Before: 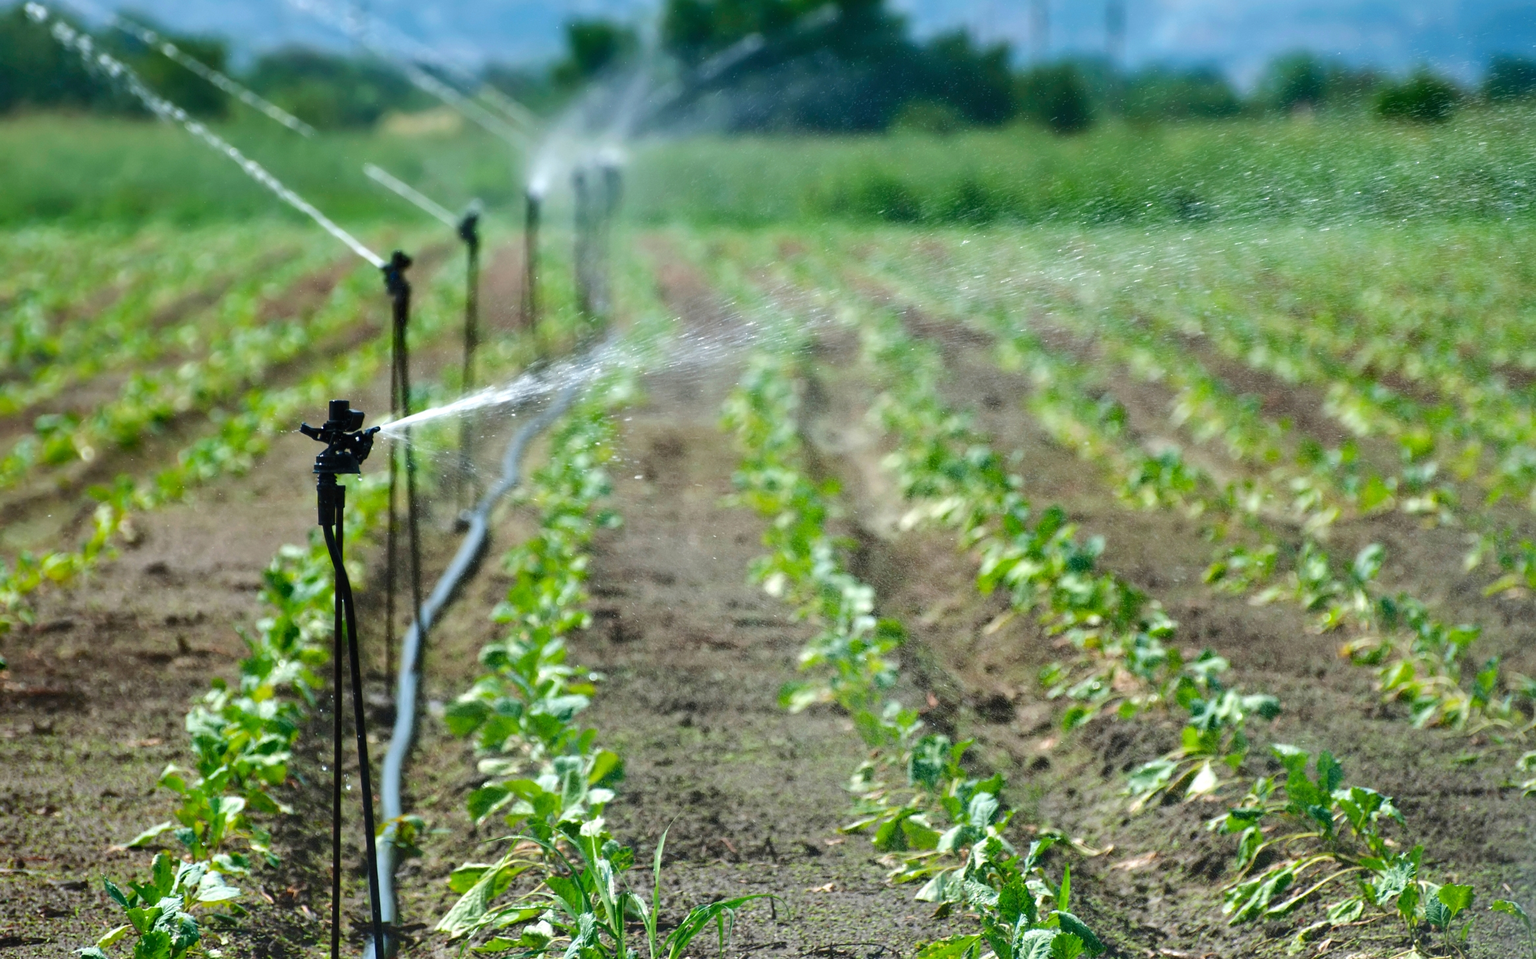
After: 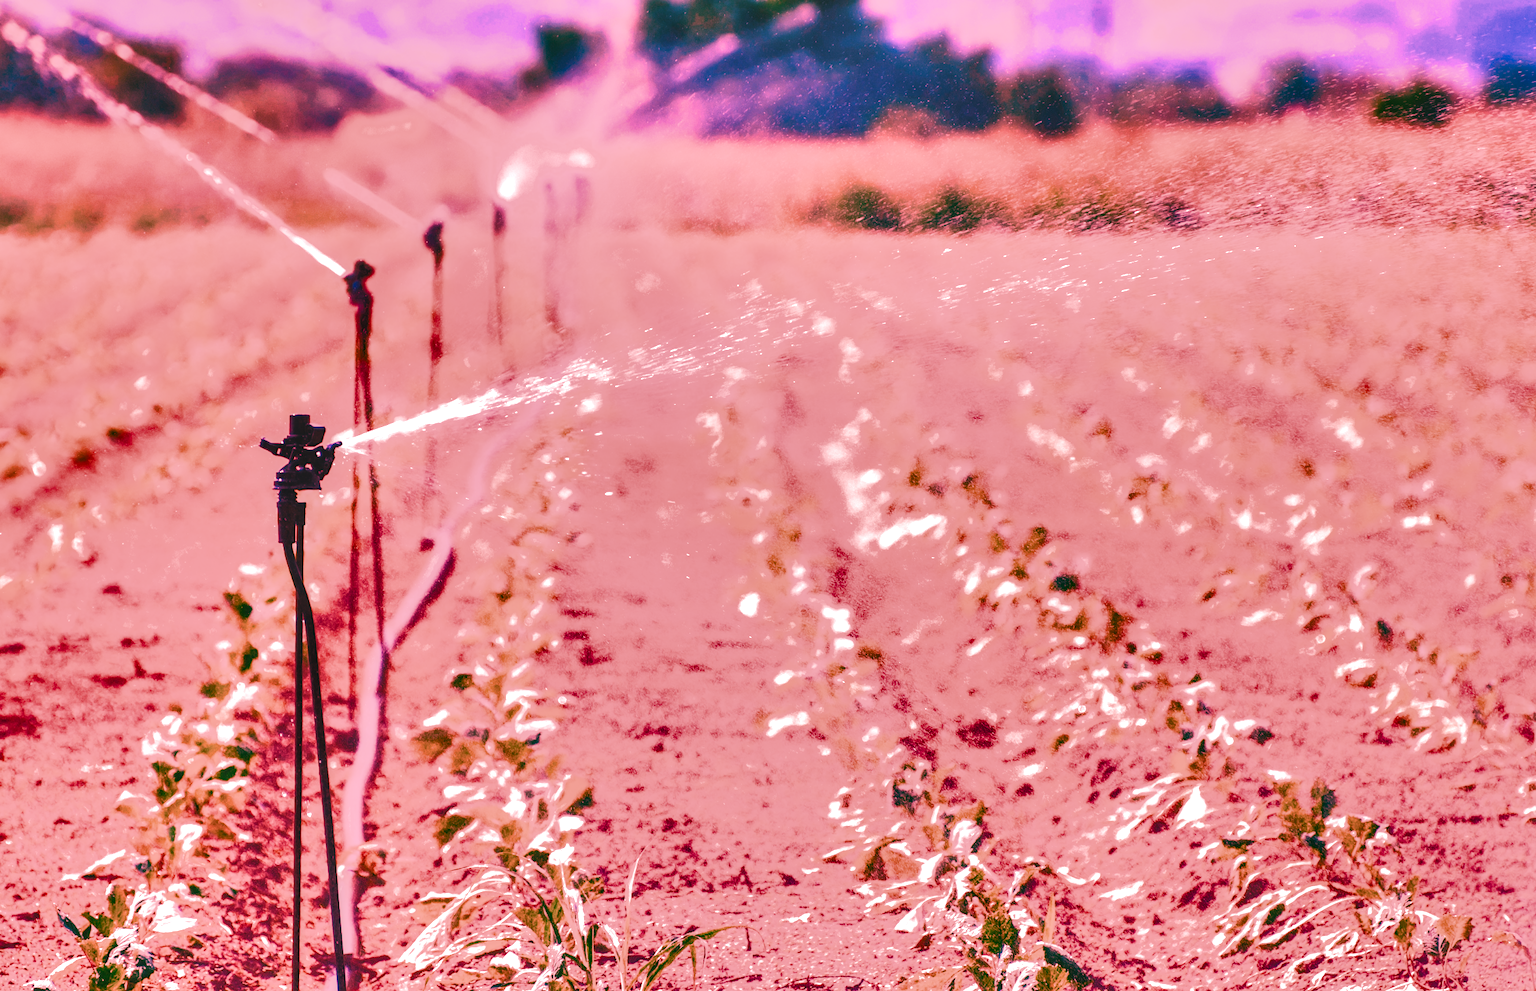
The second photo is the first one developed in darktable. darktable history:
filmic rgb: hardness 4.17, contrast 1.364, color science v6 (2022)
white balance: red 4.26, blue 1.802
crop and rotate: left 3.238%
local contrast: on, module defaults
exposure: black level correction -0.025, exposure -0.117 EV, compensate highlight preservation false
color balance rgb: shadows lift › chroma 1%, shadows lift › hue 113°, highlights gain › chroma 0.2%, highlights gain › hue 333°, perceptual saturation grading › global saturation 20%, perceptual saturation grading › highlights -50%, perceptual saturation grading › shadows 25%, contrast -20%
shadows and highlights: radius 171.16, shadows 27, white point adjustment 3.13, highlights -67.95, soften with gaussian
